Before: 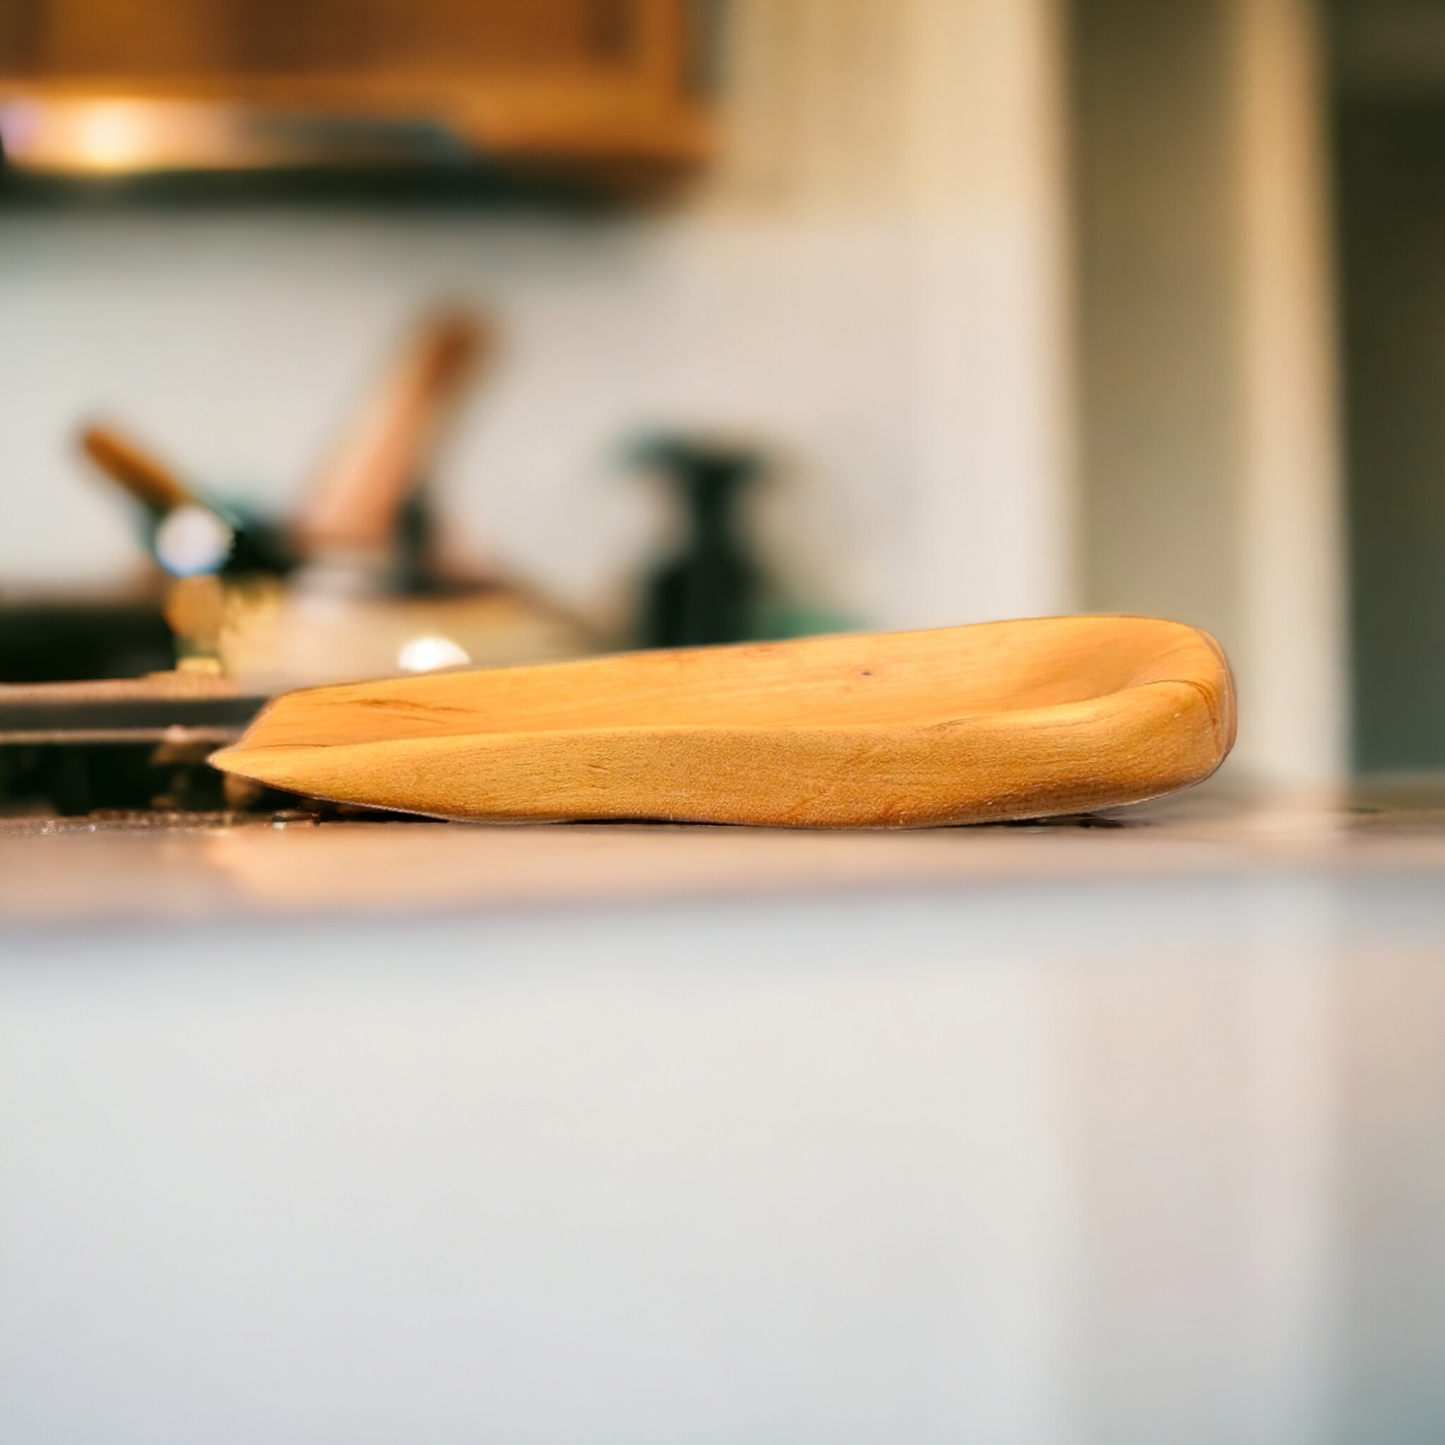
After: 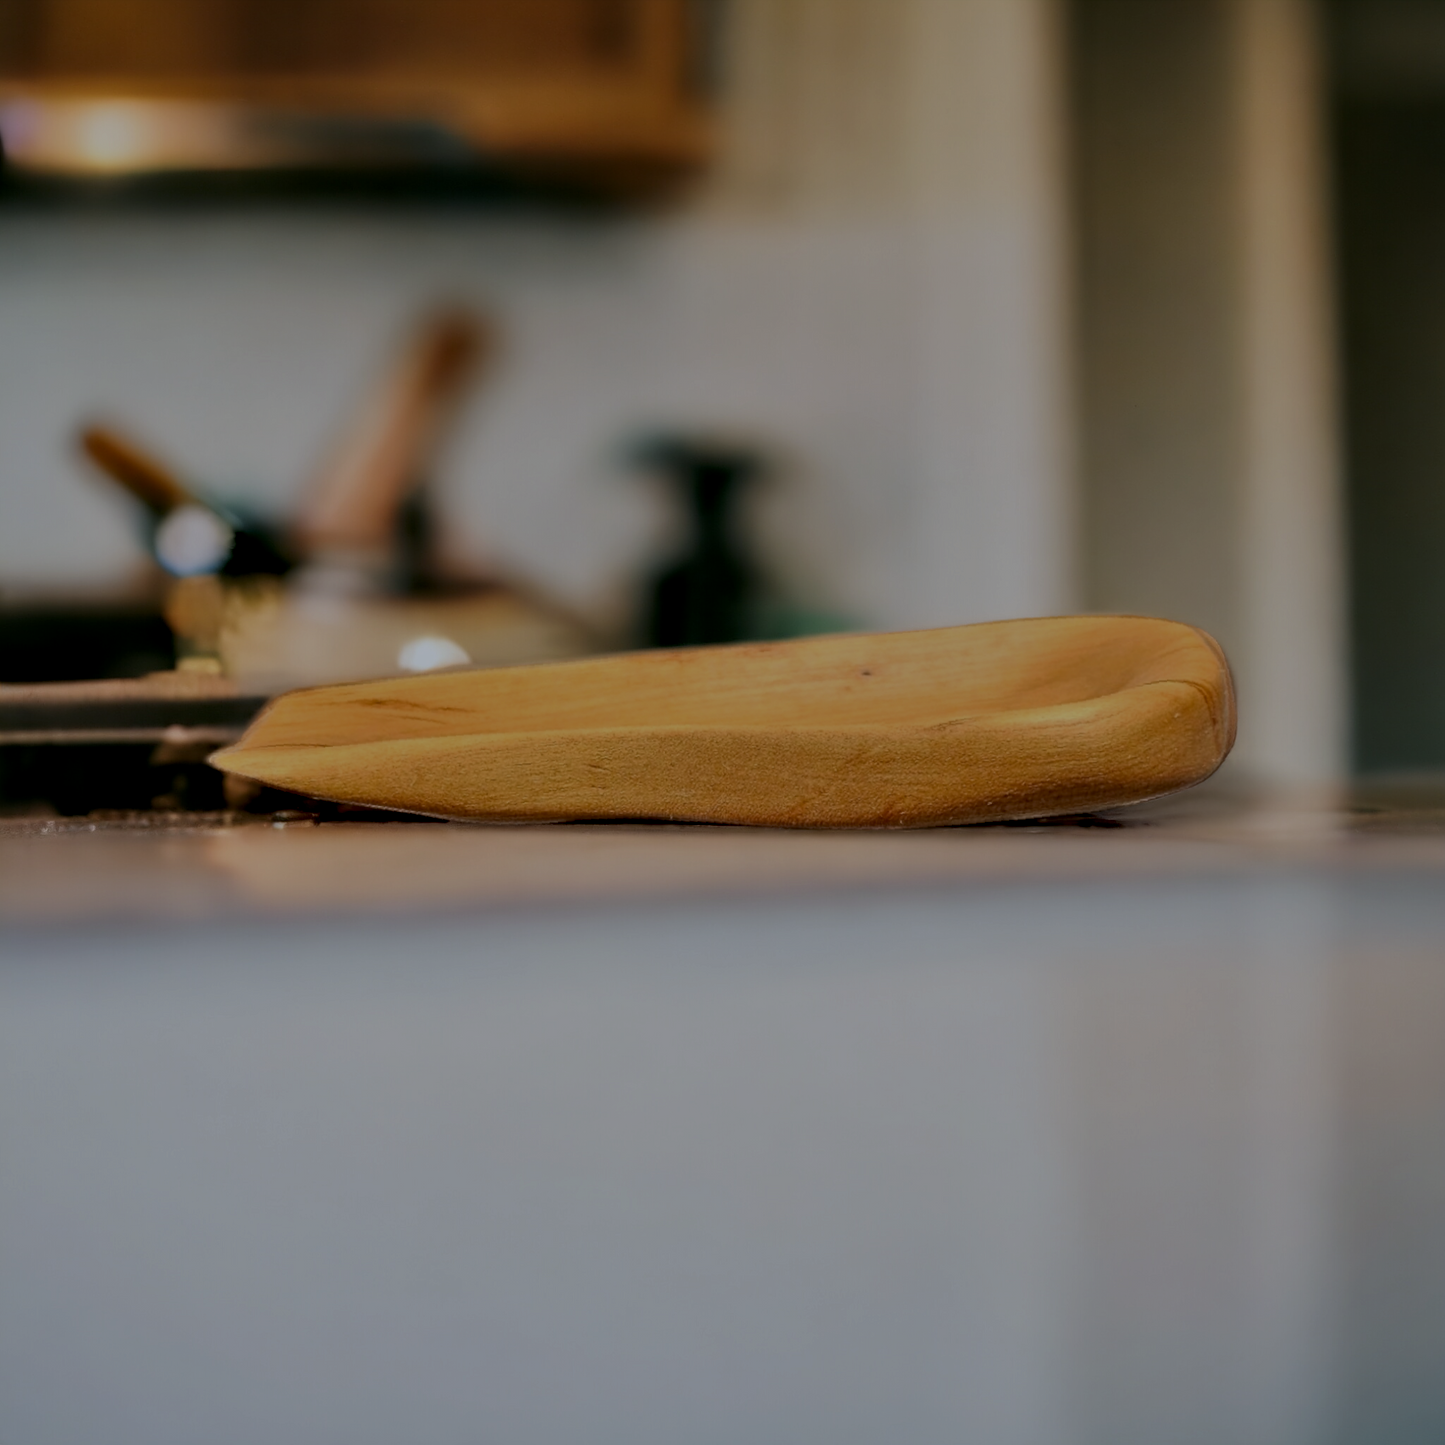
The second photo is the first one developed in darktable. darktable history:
white balance: red 0.967, blue 1.049
exposure: exposure -1.468 EV, compensate highlight preservation false
contrast equalizer: y [[0.524, 0.538, 0.547, 0.548, 0.538, 0.524], [0.5 ×6], [0.5 ×6], [0 ×6], [0 ×6]]
